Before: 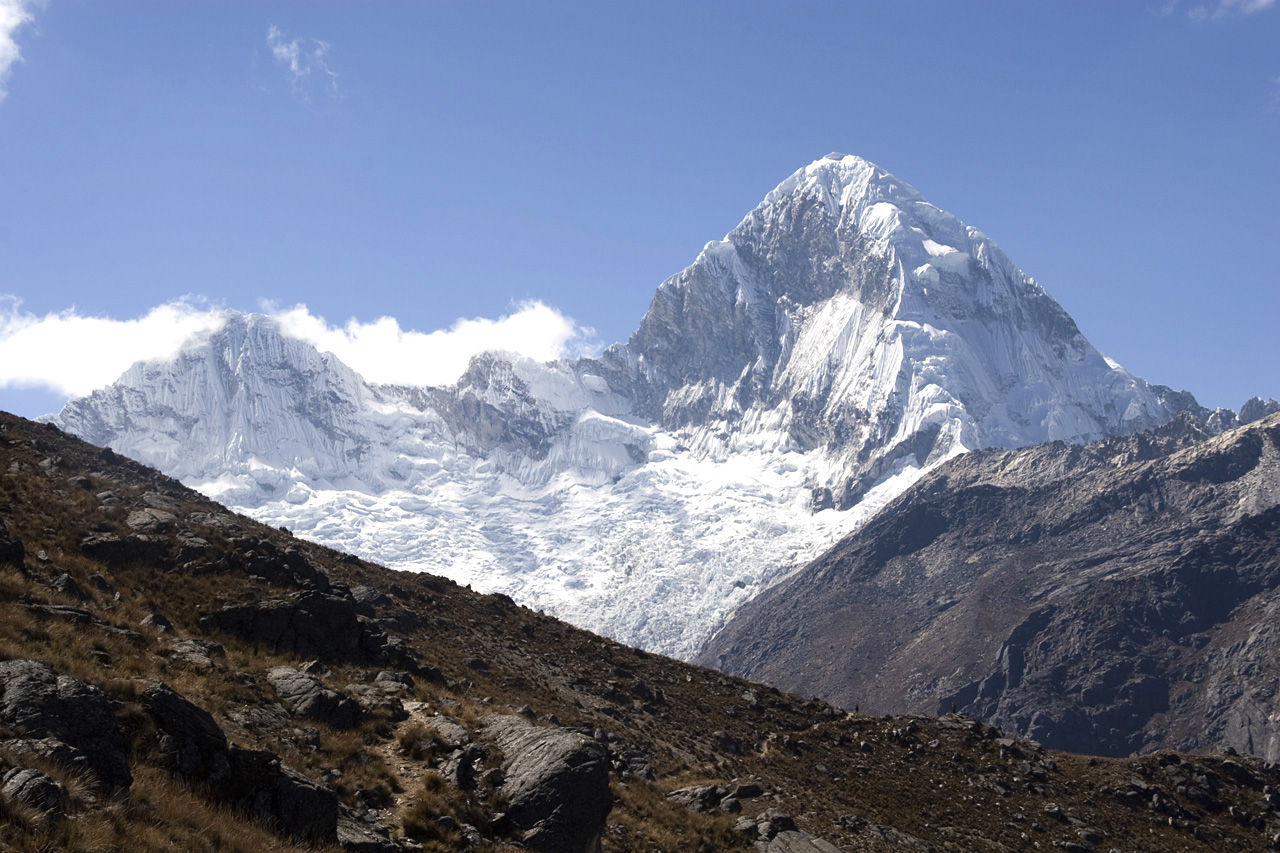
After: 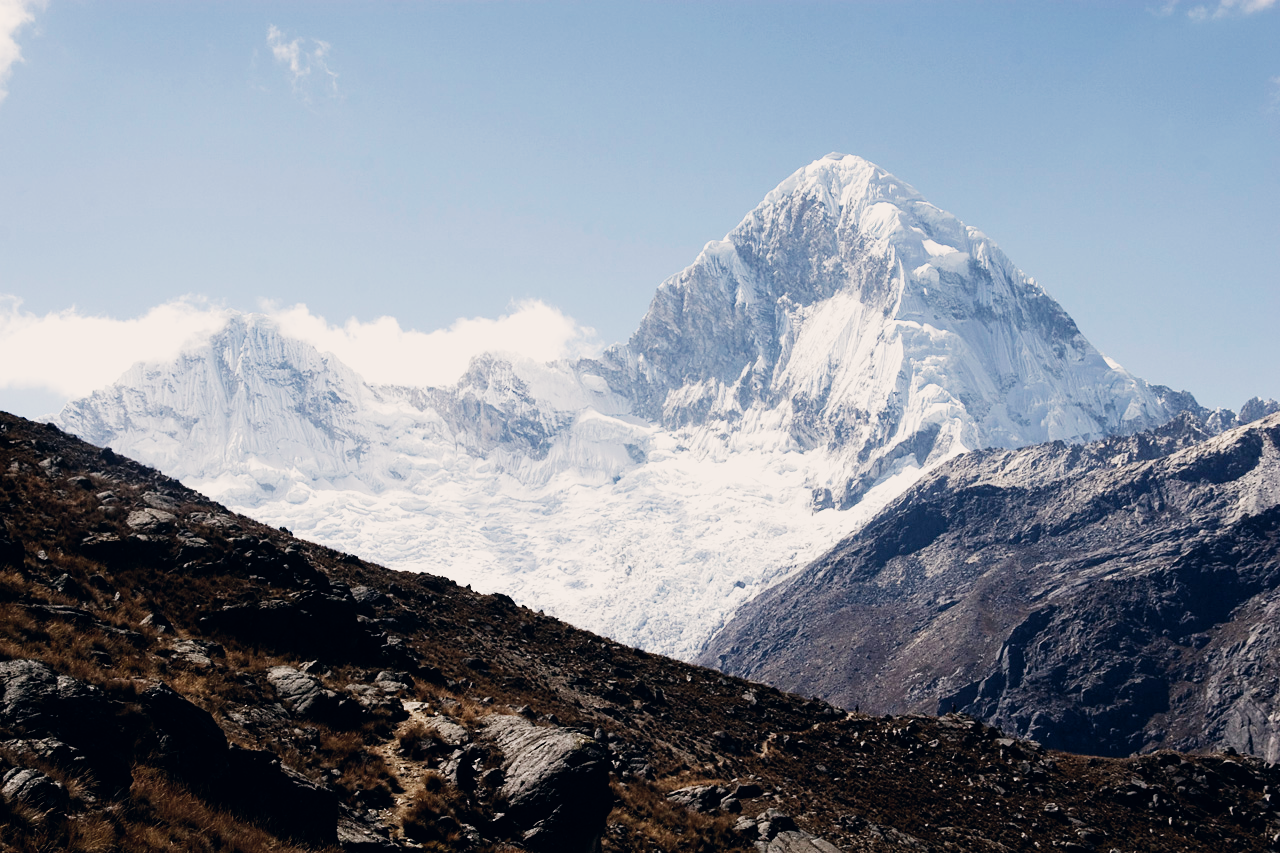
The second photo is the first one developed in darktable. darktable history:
sigmoid: contrast 1.81, skew -0.21, preserve hue 0%, red attenuation 0.1, red rotation 0.035, green attenuation 0.1, green rotation -0.017, blue attenuation 0.15, blue rotation -0.052, base primaries Rec2020
exposure: exposure 0.515 EV, compensate highlight preservation false
color correction: highlights a* 2.75, highlights b* 5, shadows a* -2.04, shadows b* -4.84, saturation 0.8
